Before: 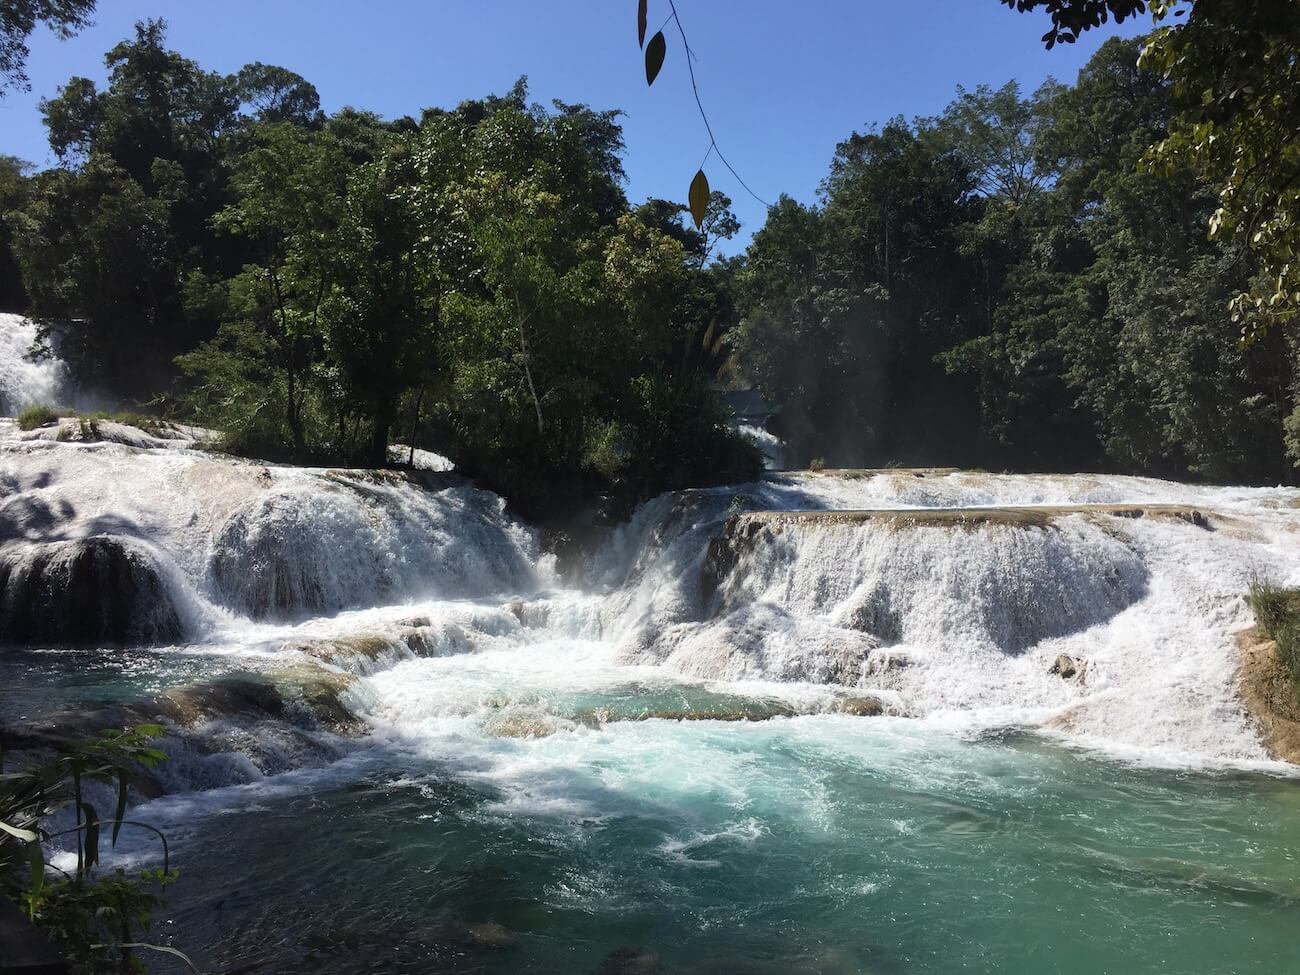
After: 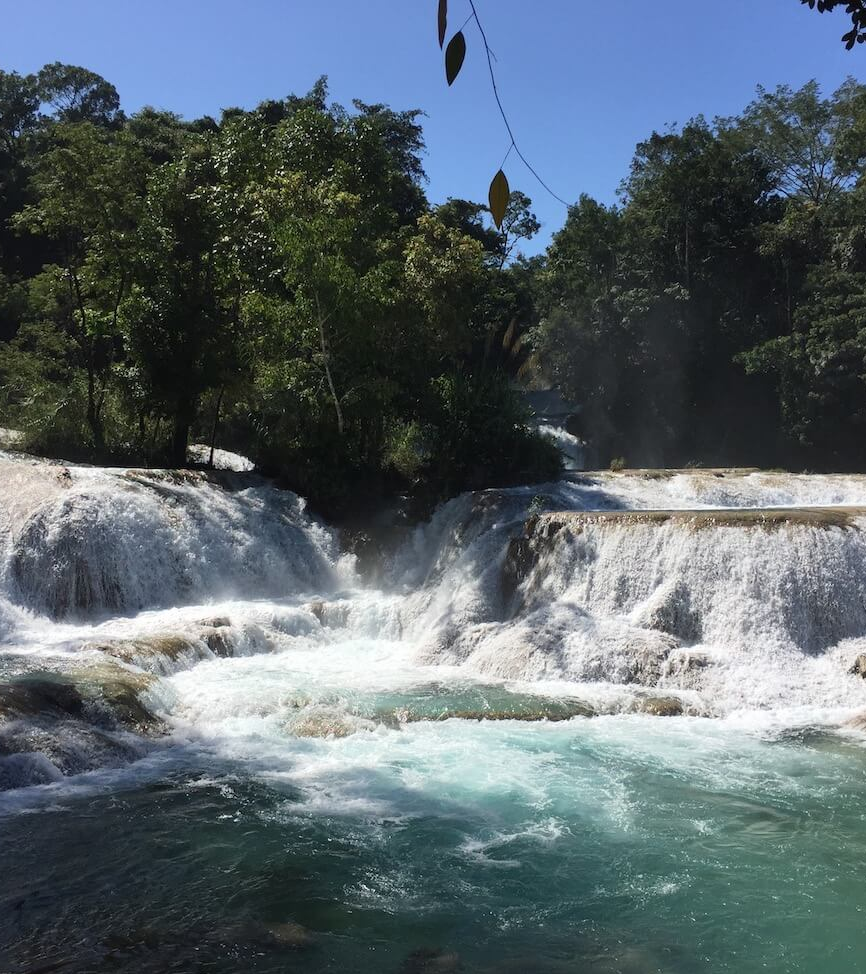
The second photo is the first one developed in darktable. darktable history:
crop and rotate: left 15.388%, right 17.946%
